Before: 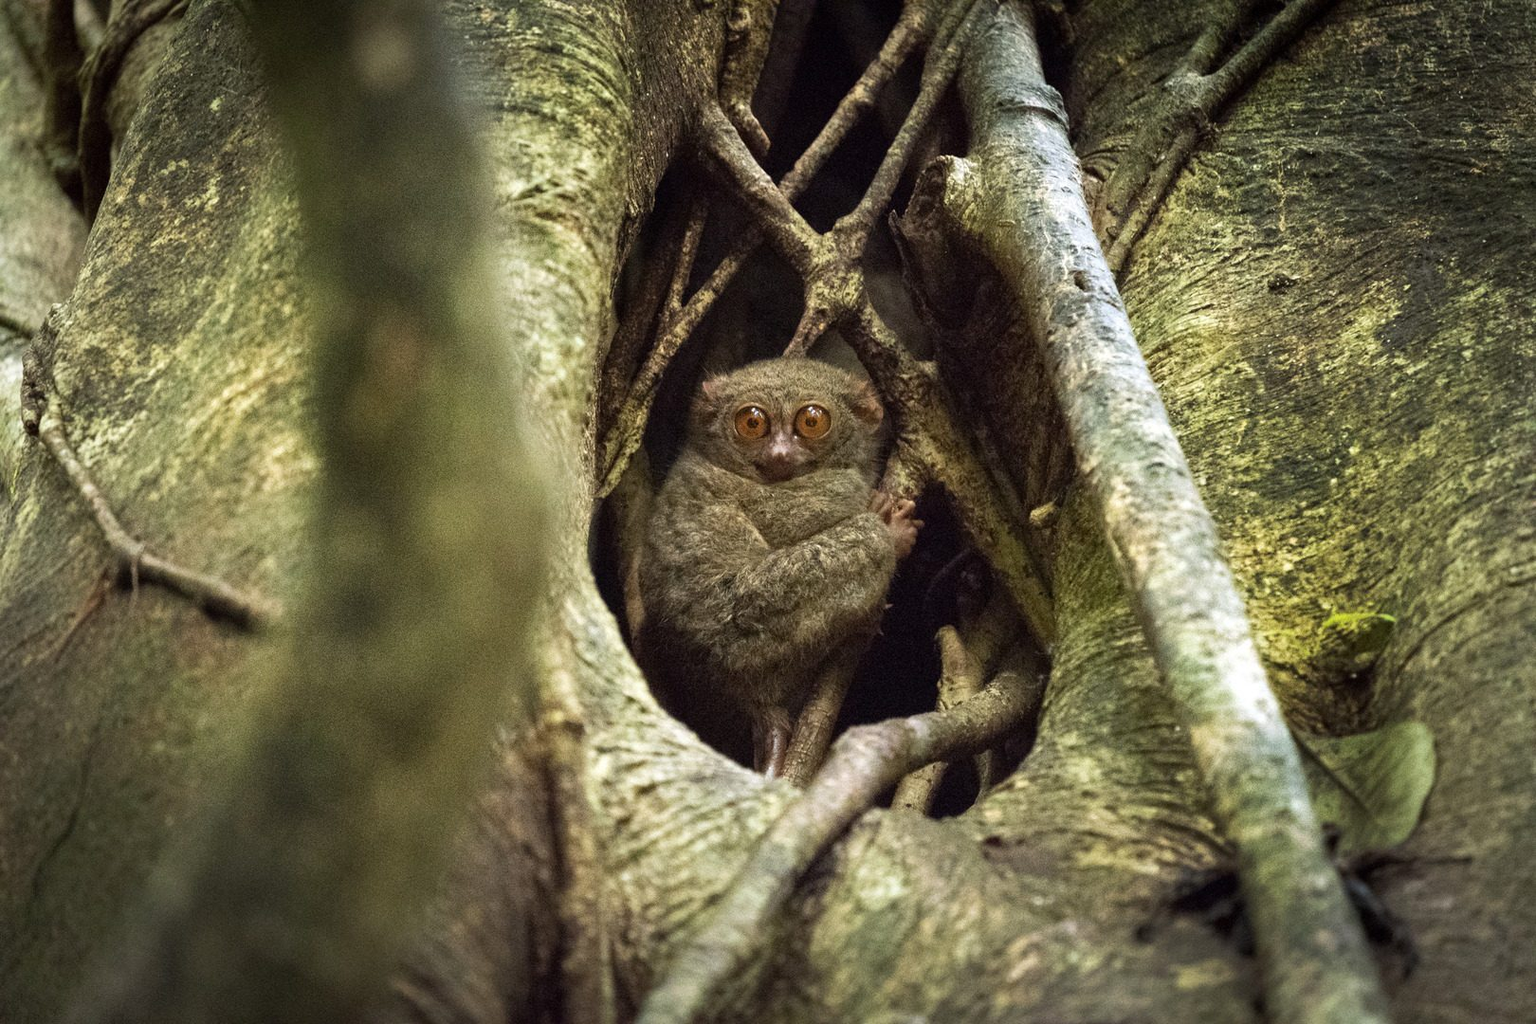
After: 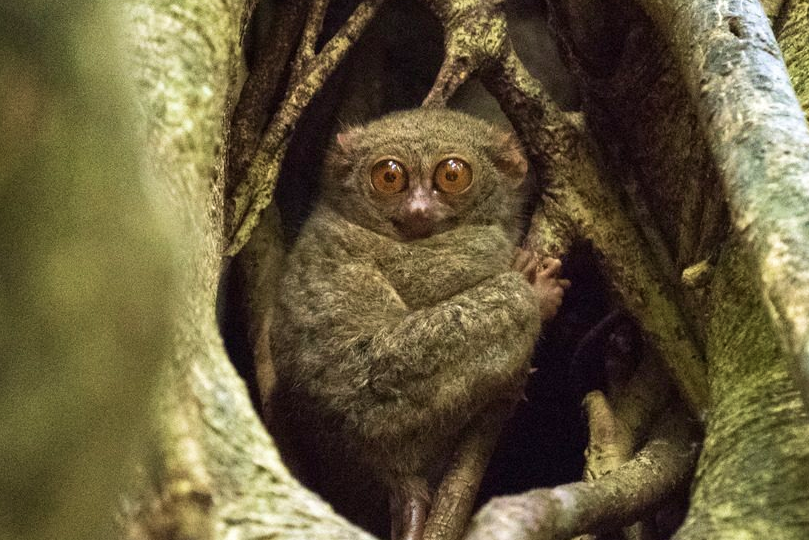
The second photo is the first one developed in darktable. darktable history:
velvia: strength 30%
crop: left 25%, top 25%, right 25%, bottom 25%
